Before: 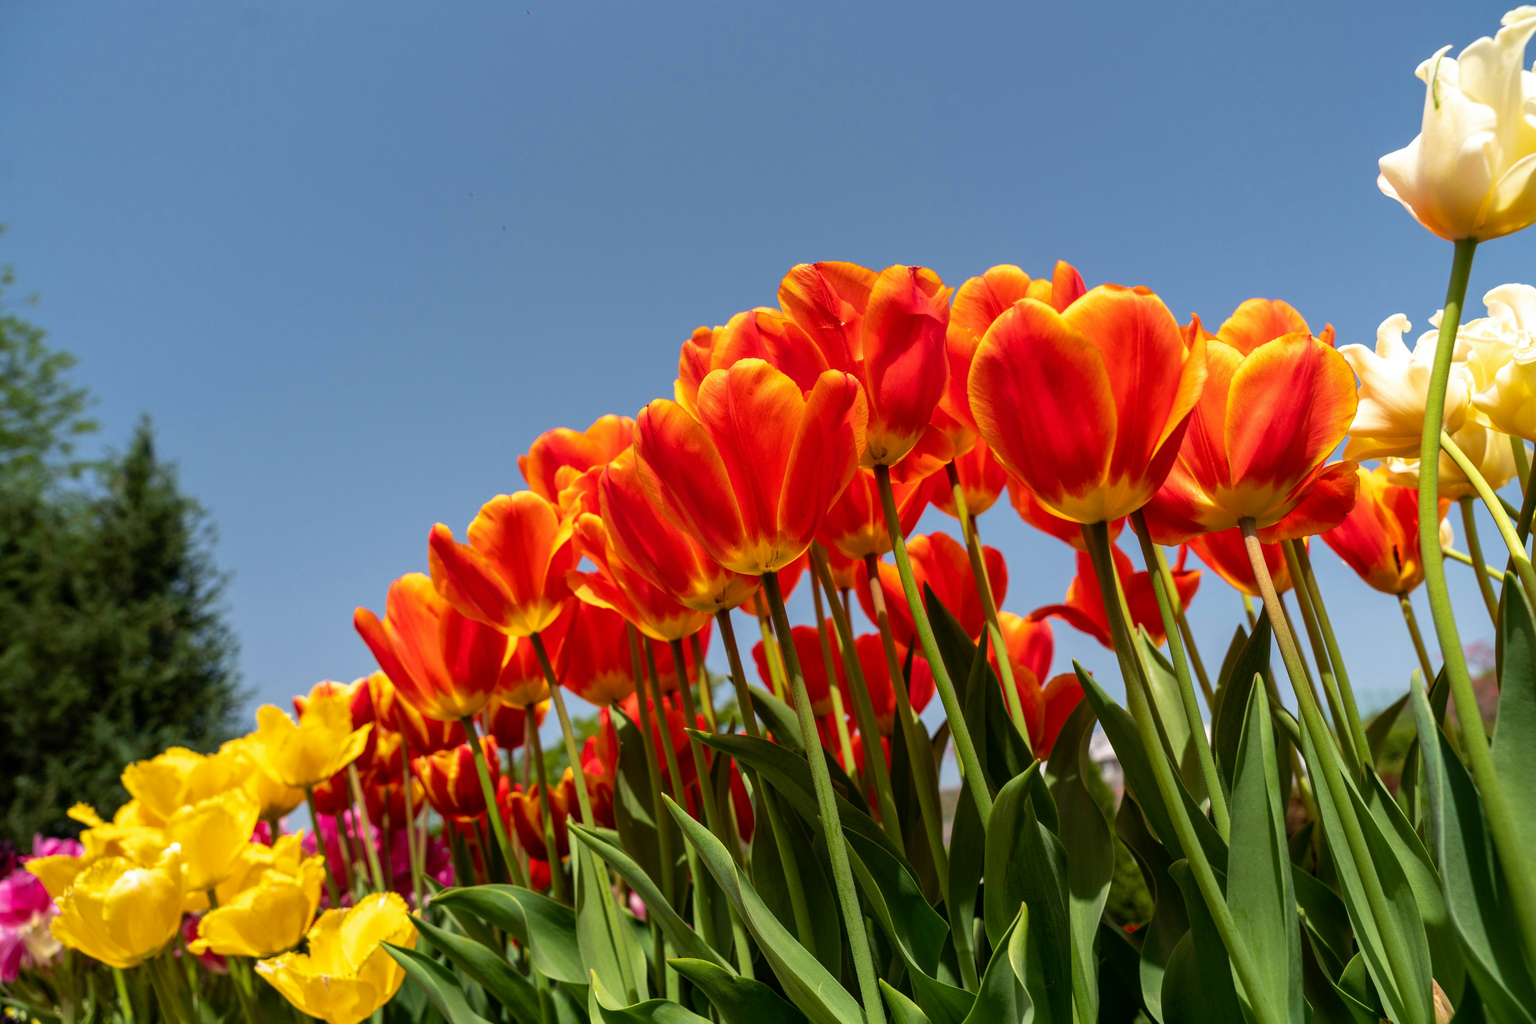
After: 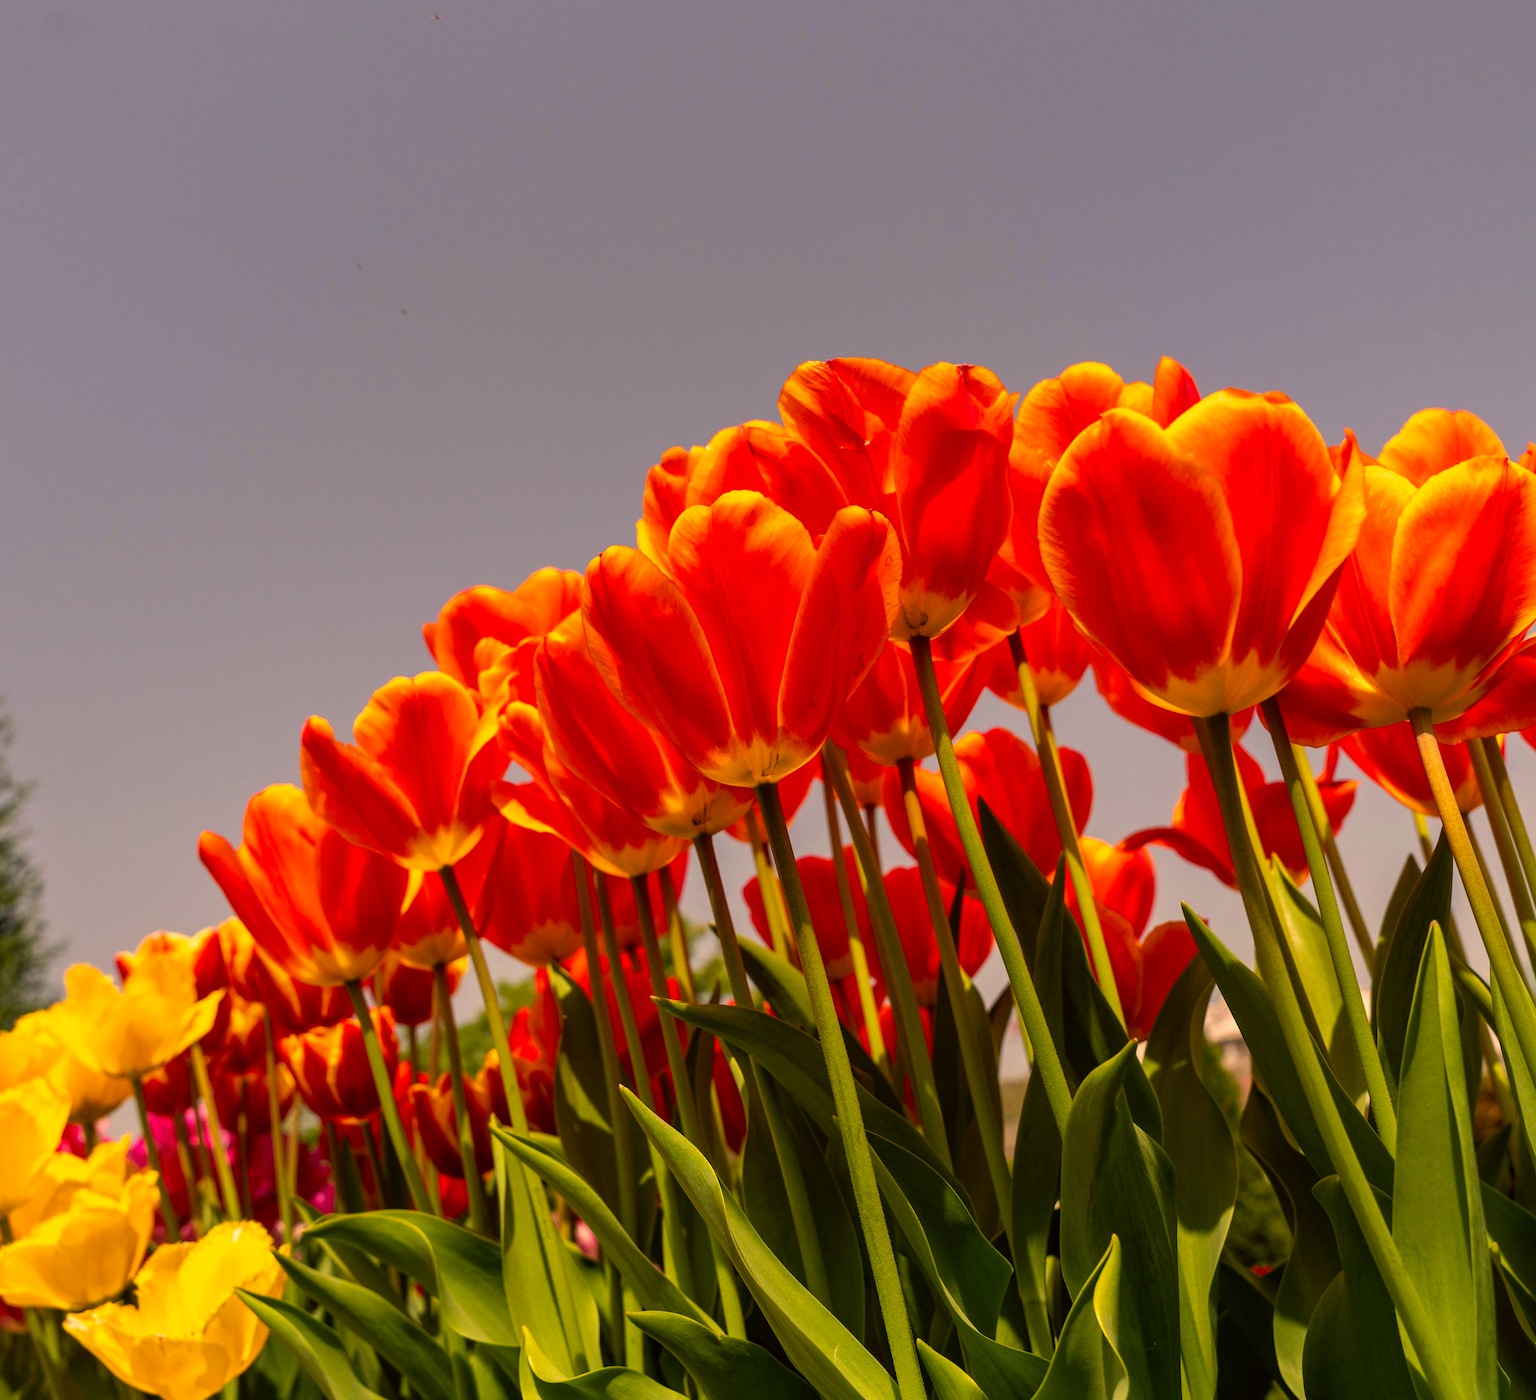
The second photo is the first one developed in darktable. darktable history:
color correction: highlights a* 18.24, highlights b* 35.97, shadows a* 1.39, shadows b* 6.32, saturation 1.01
crop: left 13.601%, right 13.267%
